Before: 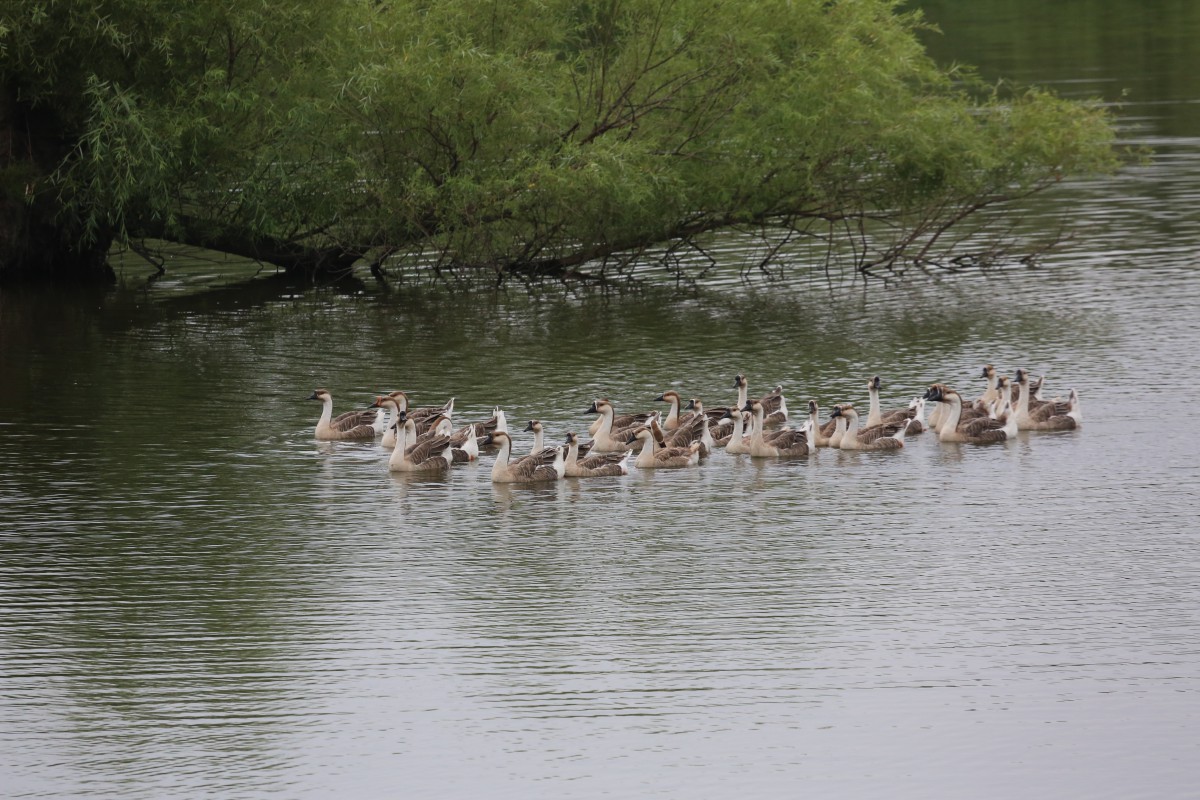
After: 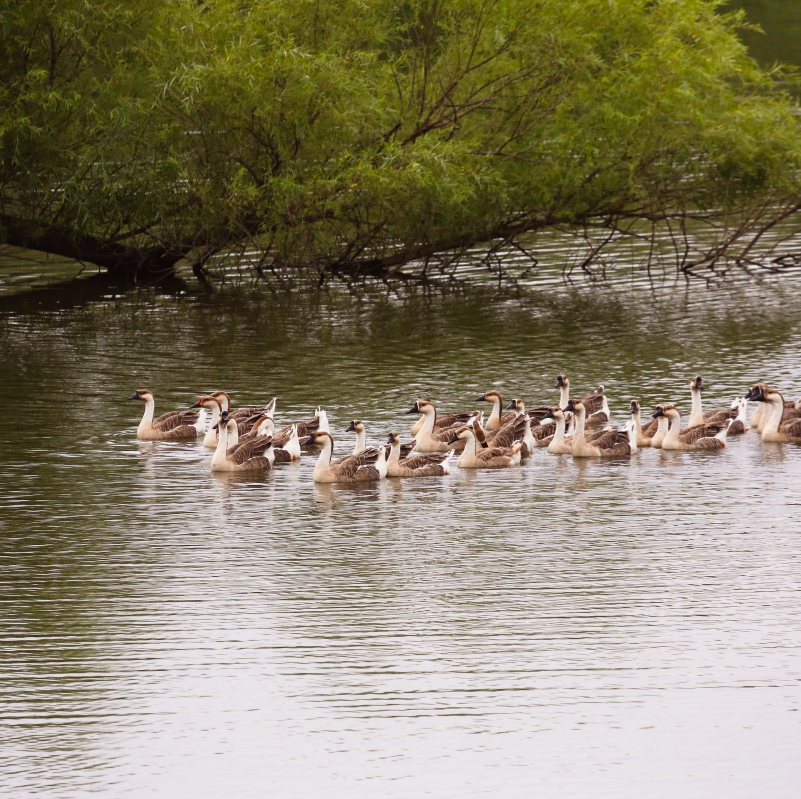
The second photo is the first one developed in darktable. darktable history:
crop and rotate: left 14.86%, right 18.31%
color balance rgb: power › chroma 1.051%, power › hue 26.58°, perceptual saturation grading › global saturation 16.651%, perceptual brilliance grading › global brilliance 1.372%, perceptual brilliance grading › highlights 7.686%, perceptual brilliance grading › shadows -3.662%
tone curve: curves: ch0 [(0, 0) (0.091, 0.077) (0.517, 0.574) (0.745, 0.82) (0.844, 0.908) (0.909, 0.942) (1, 0.973)]; ch1 [(0, 0) (0.437, 0.404) (0.5, 0.5) (0.534, 0.546) (0.58, 0.603) (0.616, 0.649) (1, 1)]; ch2 [(0, 0) (0.442, 0.415) (0.5, 0.5) (0.535, 0.547) (0.585, 0.62) (1, 1)], preserve colors none
